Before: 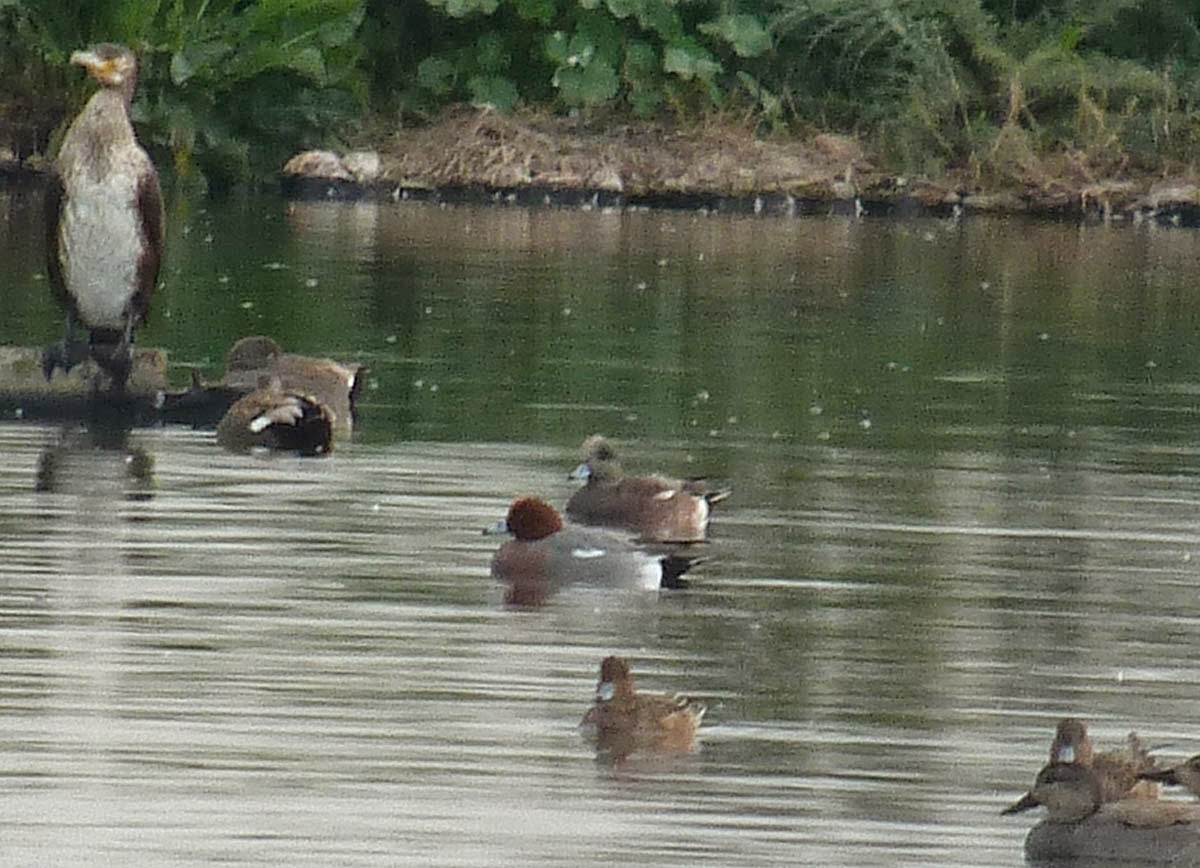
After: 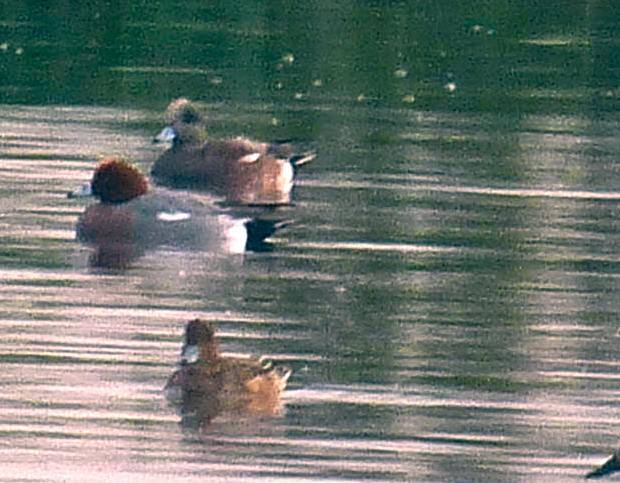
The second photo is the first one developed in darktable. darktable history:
local contrast: mode bilateral grid, contrast 99, coarseness 99, detail 90%, midtone range 0.2
color correction: highlights a* 16.26, highlights b* 0.257, shadows a* -14.64, shadows b* -14.28, saturation 1.49
color balance rgb: shadows lift › chroma 1.014%, shadows lift › hue 29.41°, perceptual saturation grading › global saturation 25.439%, perceptual brilliance grading › global brilliance 14.296%, perceptual brilliance grading › shadows -35.413%
color zones: curves: ch0 [(0.018, 0.548) (0.224, 0.64) (0.425, 0.447) (0.675, 0.575) (0.732, 0.579)]; ch1 [(0.066, 0.487) (0.25, 0.5) (0.404, 0.43) (0.75, 0.421) (0.956, 0.421)]; ch2 [(0.044, 0.561) (0.215, 0.465) (0.399, 0.544) (0.465, 0.548) (0.614, 0.447) (0.724, 0.43) (0.882, 0.623) (0.956, 0.632)]
crop: left 34.606%, top 38.922%, right 13.707%, bottom 5.346%
